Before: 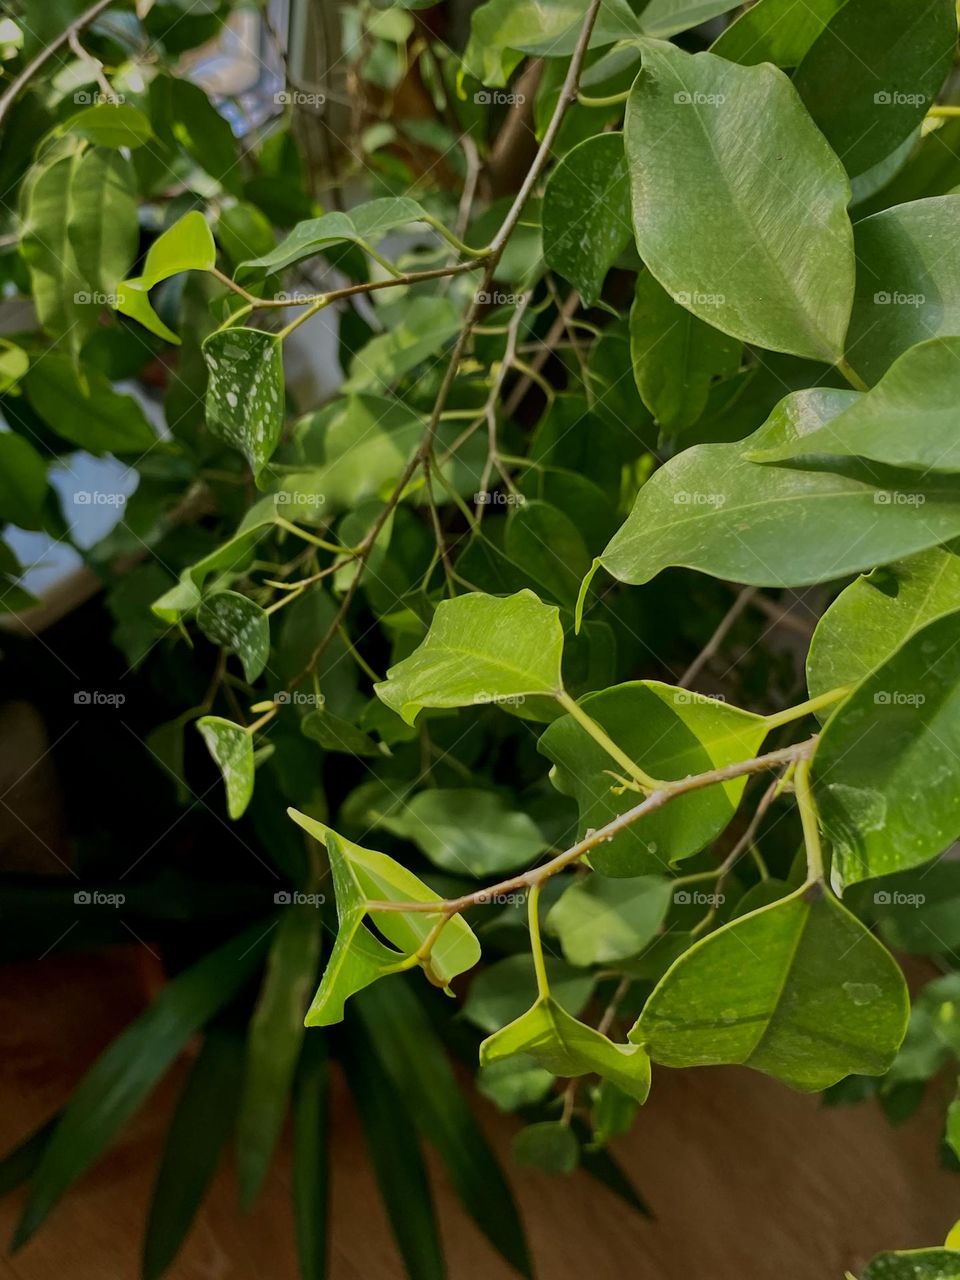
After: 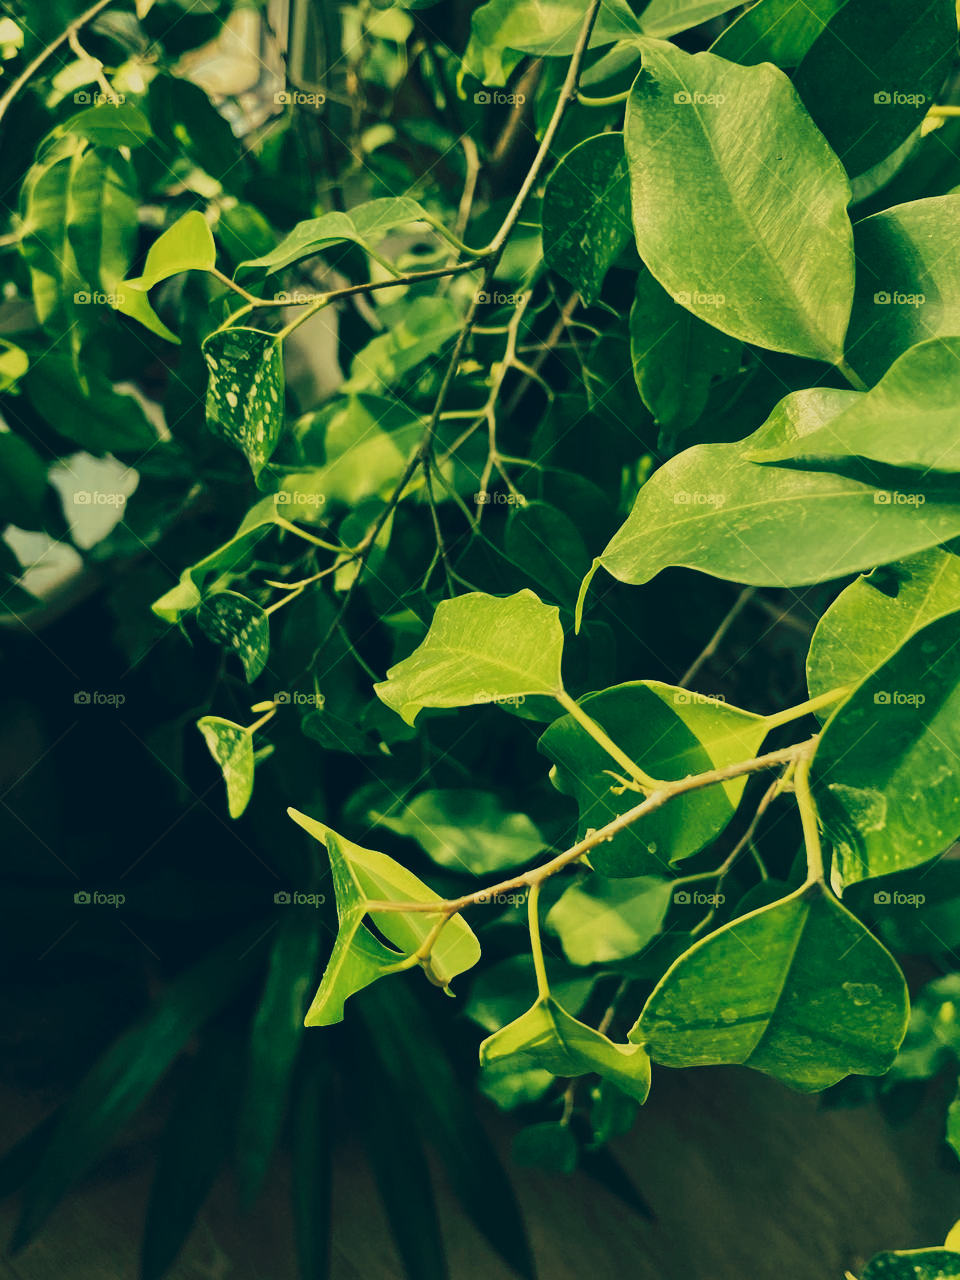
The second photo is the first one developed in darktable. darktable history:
tone curve: curves: ch0 [(0, 0) (0.003, 0.052) (0.011, 0.057) (0.025, 0.063) (0.044, 0.078) (0.069, 0.093) (0.1, 0.109) (0.136, 0.127) (0.177, 0.151) (0.224, 0.201) (0.277, 0.262) (0.335, 0.353) (0.399, 0.458) (0.468, 0.576) (0.543, 0.683) (0.623, 0.772) (0.709, 0.833) (0.801, 0.874) (0.898, 0.927) (1, 1)], preserve colors none
color look up table: target L [89.54, 85.89, 89.08, 87.02, 77.4, 66.99, 61.7, 60.46, 48.11, 40.74, 25.13, 18.05, 201.33, 104.71, 90.88, 78.91, 72.99, 60.15, 58.23, 62.2, 47.57, 45.46, 50.4, 32.14, 10.78, 94.29, 88.4, 73.32, 72.85, 69.93, 64.42, 75.14, 84.66, 52.48, 48.18, 52.36, 32.25, 30.49, 43.47, 22.65, 25.25, 3.015, 10.15, 2.261, 87.97, 72.03, 73.88, 66.43, 46.69], target a [-24.56, -32.18, -16.03, -38.36, -23.32, -0.954, -44.35, -19.36, -26.89, -29.03, -20.38, -25.31, 0, 0.001, -11.15, 12.74, 21.62, 29.82, 29.11, 40.37, 12.02, 2.955, 39.77, 27.37, -3.421, -18.15, -2.786, 21.48, -6.491, 1.863, 32.8, 1.832, 3.992, 42.05, -11.05, 13.19, 3.238, 16.18, 16.63, -13.94, 1.368, -5.883, -10.7, -4.128, -20.25, -37.13, -29.01, -11.81, -17.38], target b [53.16, 60.31, 66.74, 53.15, 43.86, 43.6, 43.69, 47.29, 18.67, 24.37, 3.088, 1.373, -0.001, -0.003, 55.84, 50.14, 58.37, 43.76, 30.84, 37.29, 33.69, 17.79, 42.21, 16.12, -6.652, 42.96, 39.73, 38.3, 21.45, 30.39, 24.73, 22.48, 36.34, 20.91, -0.558, 9.353, 1.052, 0.558, -7.896, -0.927, -19.41, -23.28, -21.29, -19.94, 35.77, 31.31, 17.82, 26.69, 6.064], num patches 49
